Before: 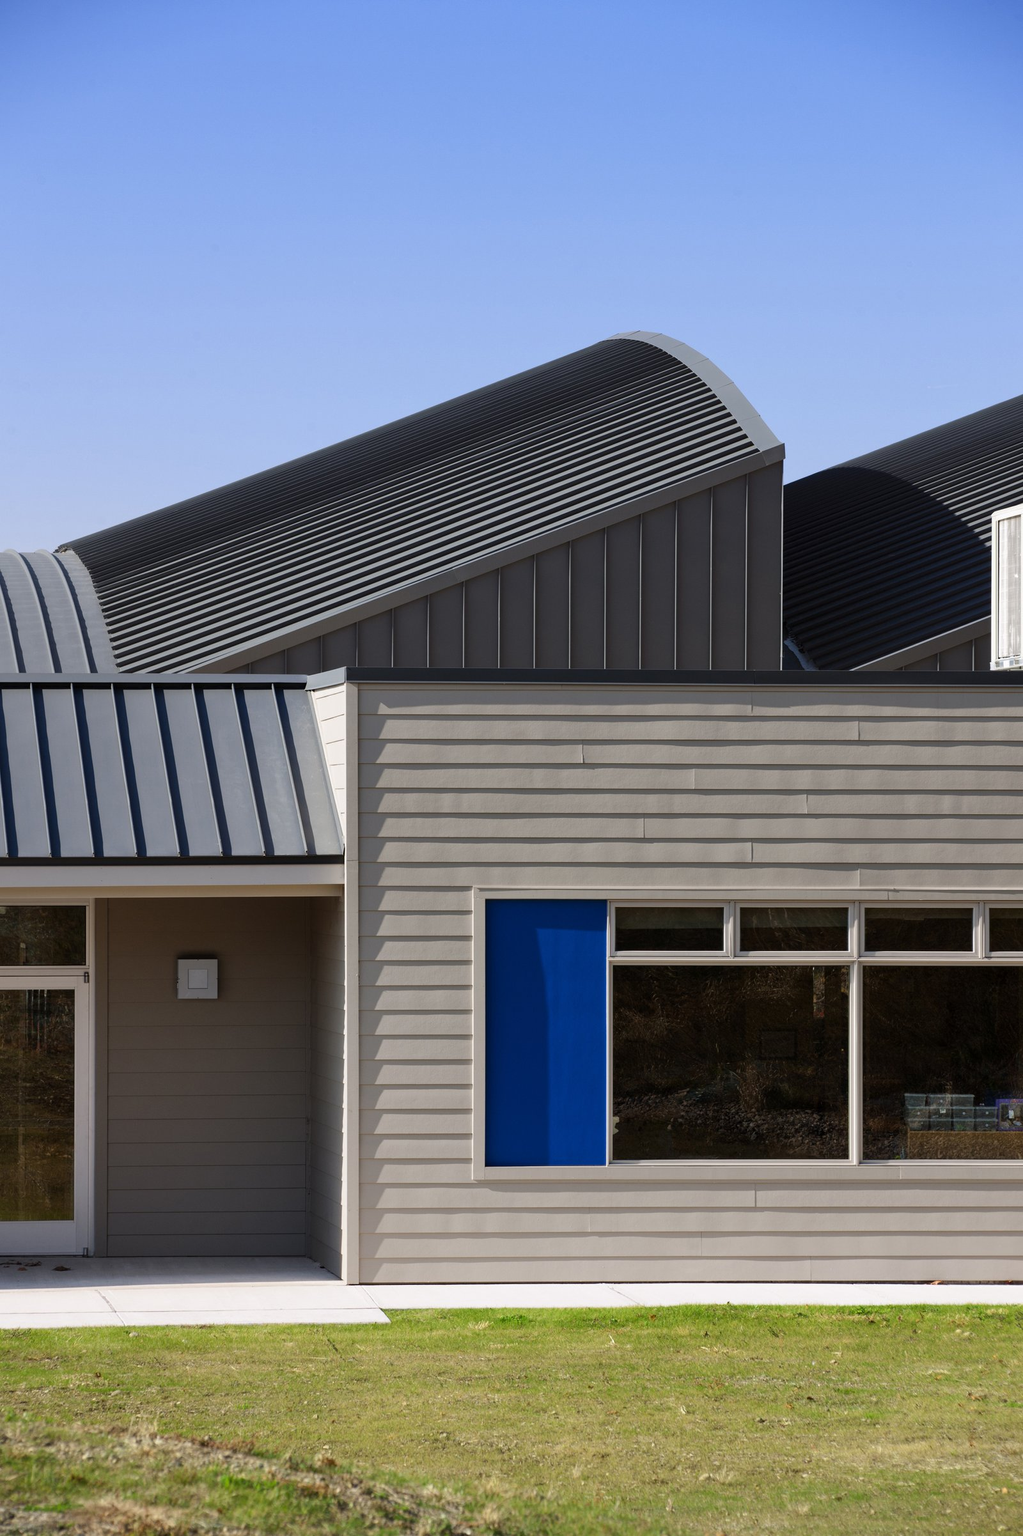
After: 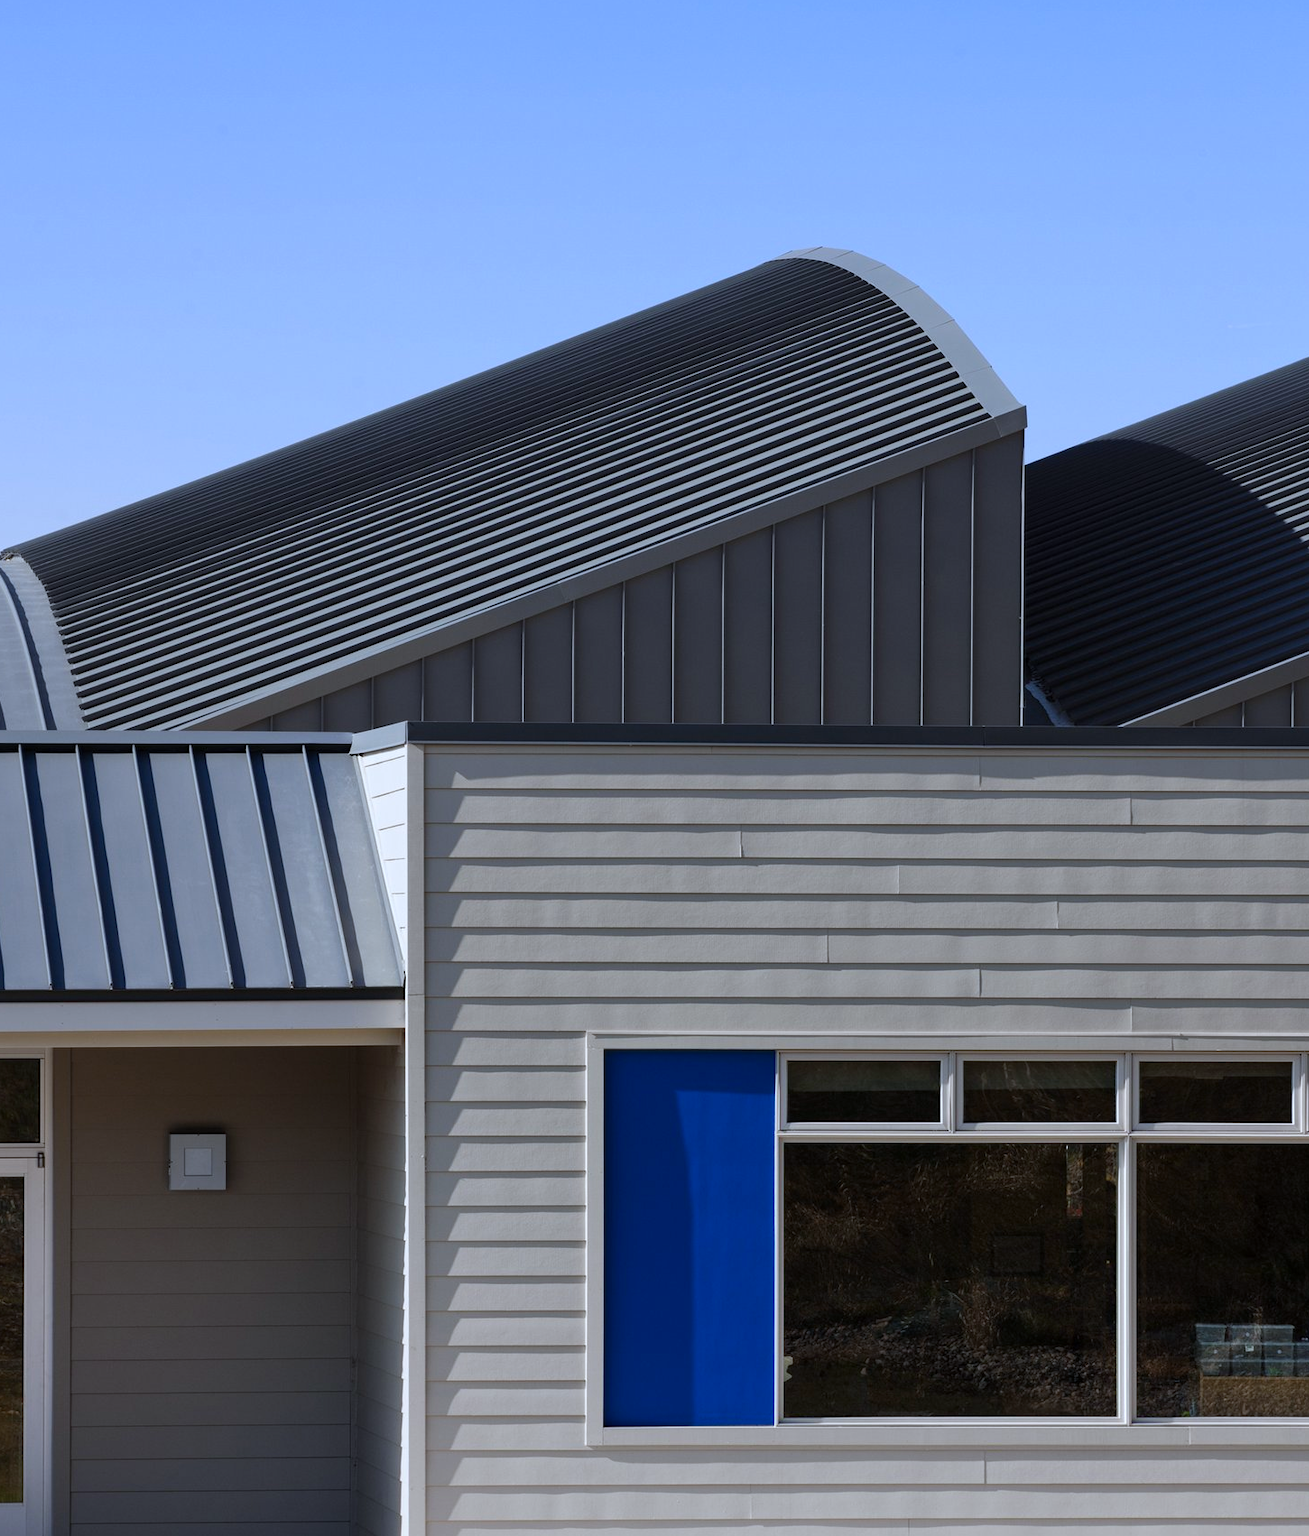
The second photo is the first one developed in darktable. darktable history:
crop: left 5.677%, top 10.187%, right 3.582%, bottom 18.963%
color calibration: x 0.37, y 0.382, temperature 4315.44 K
